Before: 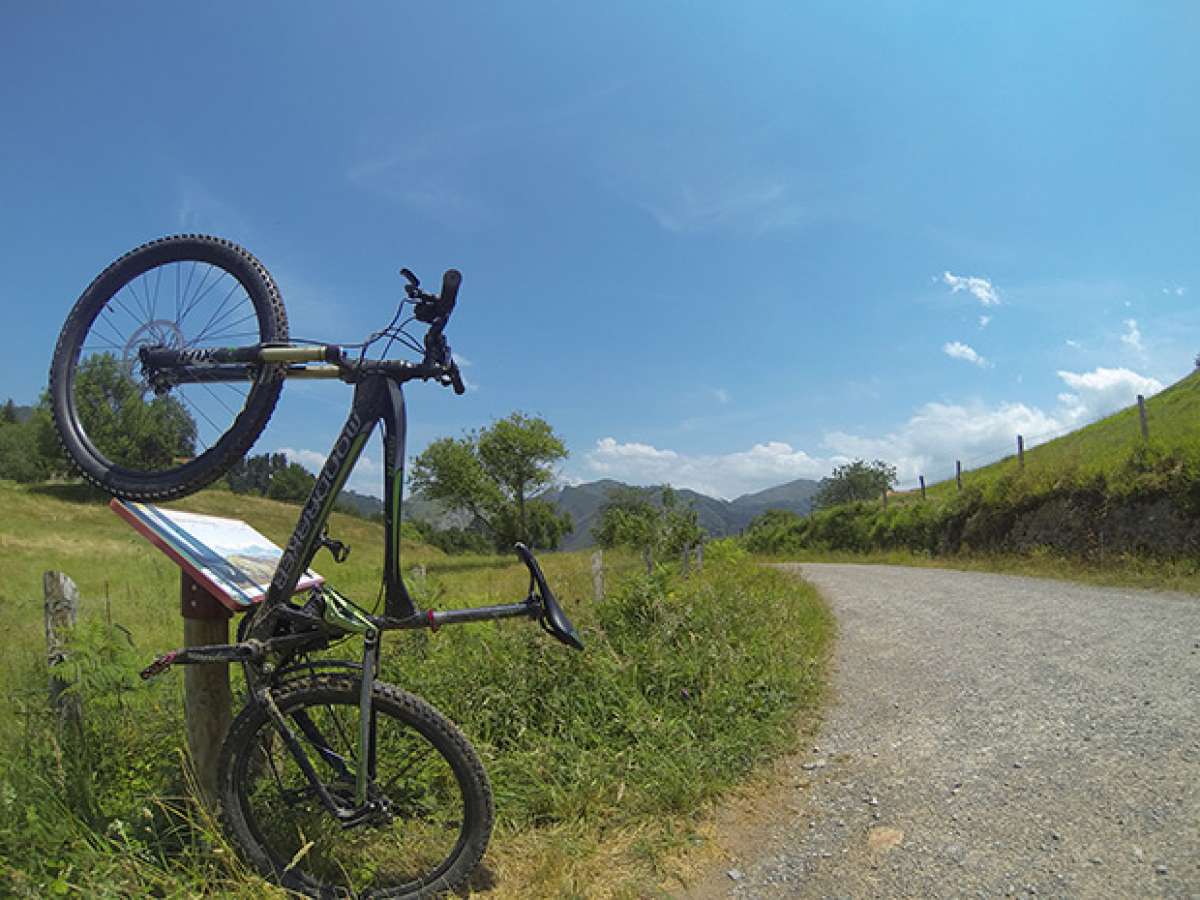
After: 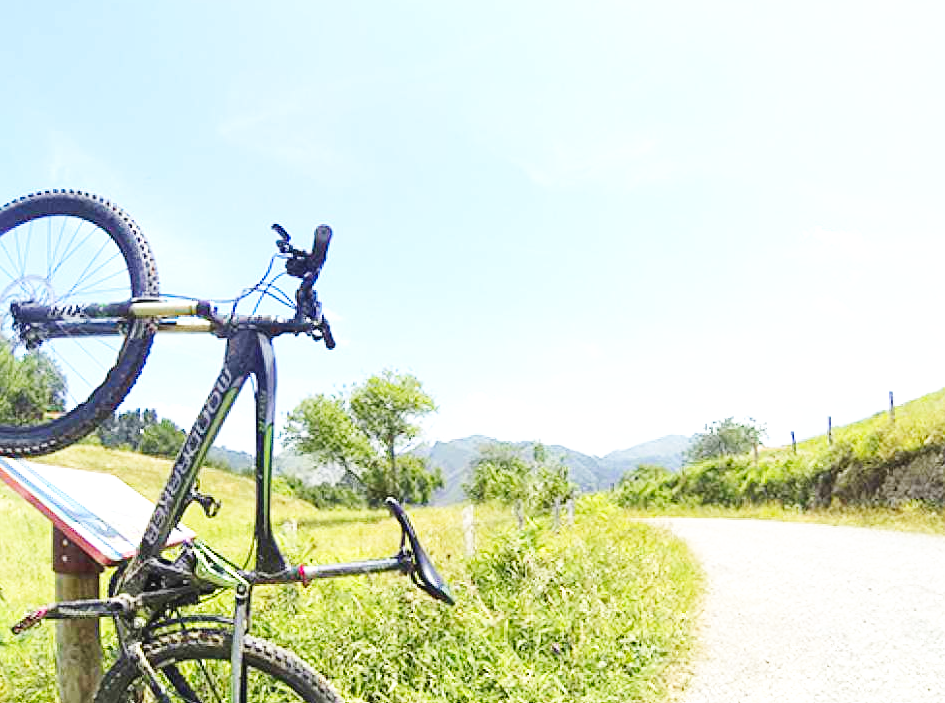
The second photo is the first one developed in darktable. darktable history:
exposure: exposure 1.16 EV, compensate exposure bias true, compensate highlight preservation false
base curve: curves: ch0 [(0, 0.003) (0.001, 0.002) (0.006, 0.004) (0.02, 0.022) (0.048, 0.086) (0.094, 0.234) (0.162, 0.431) (0.258, 0.629) (0.385, 0.8) (0.548, 0.918) (0.751, 0.988) (1, 1)], preserve colors none
crop and rotate: left 10.77%, top 5.1%, right 10.41%, bottom 16.76%
